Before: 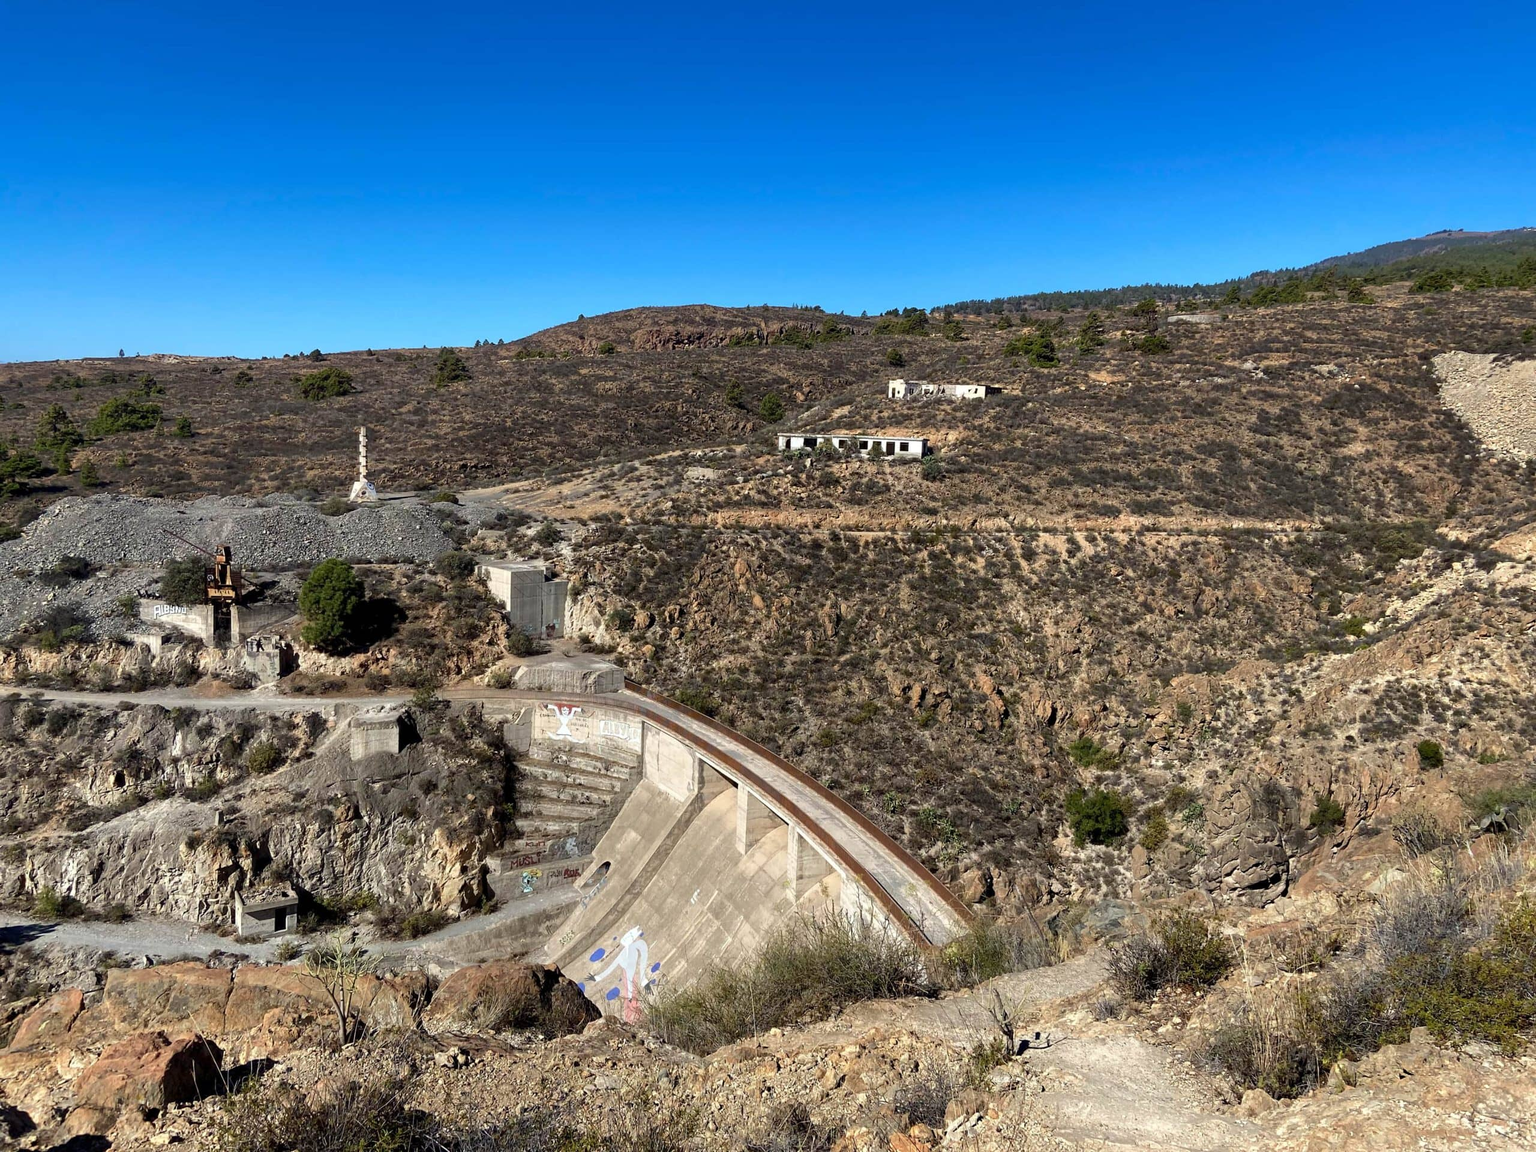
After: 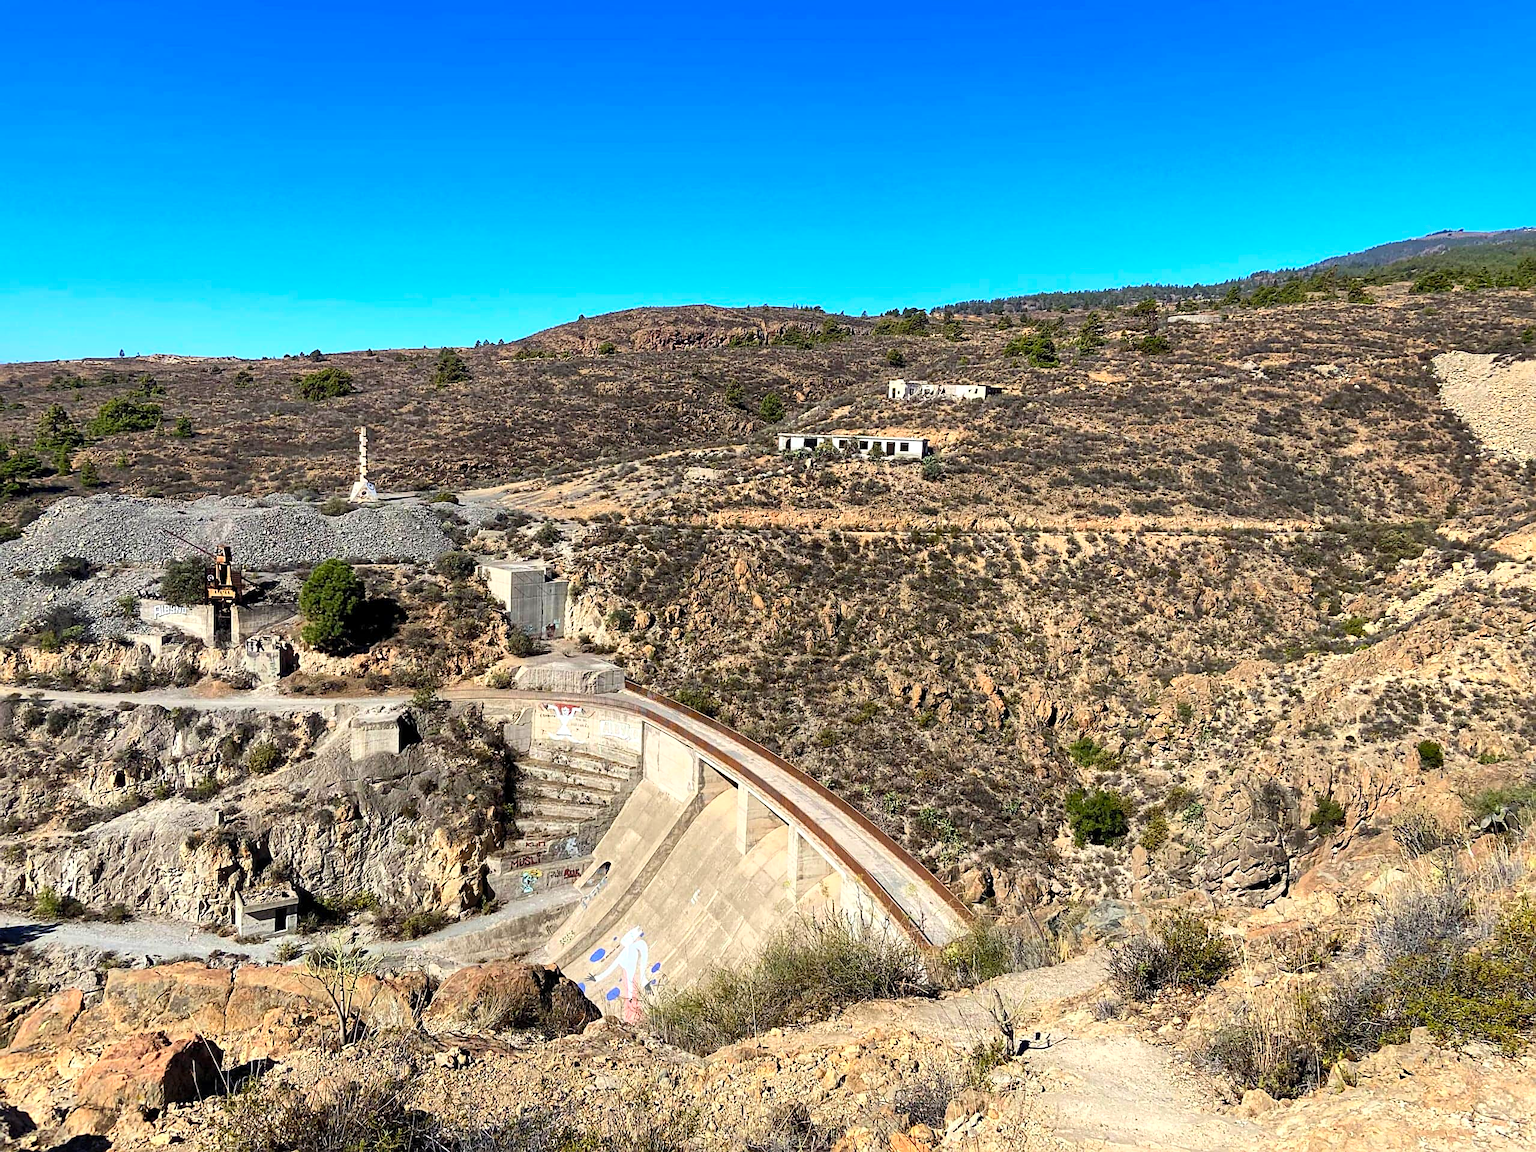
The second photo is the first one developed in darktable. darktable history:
local contrast: mode bilateral grid, contrast 20, coarseness 50, detail 120%, midtone range 0.2
contrast brightness saturation: contrast 0.24, brightness 0.26, saturation 0.39
sharpen: on, module defaults
